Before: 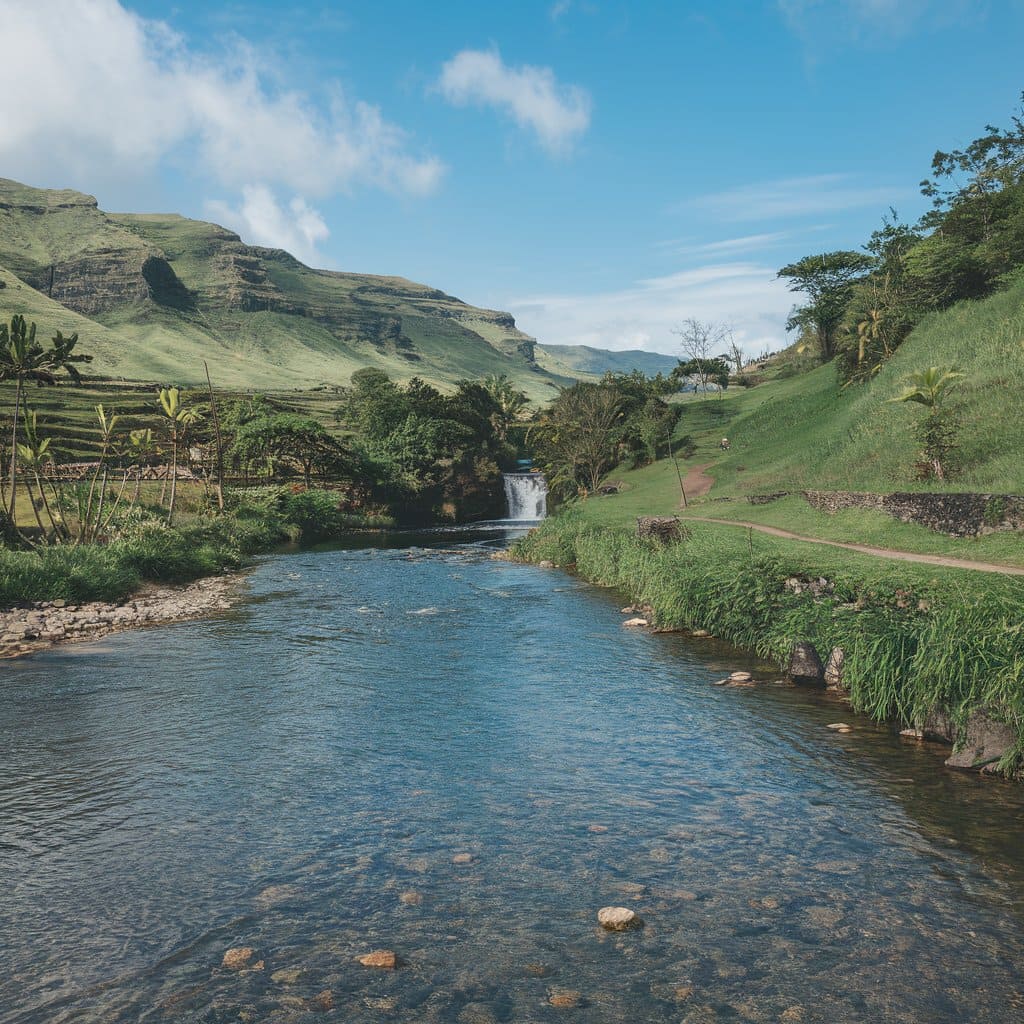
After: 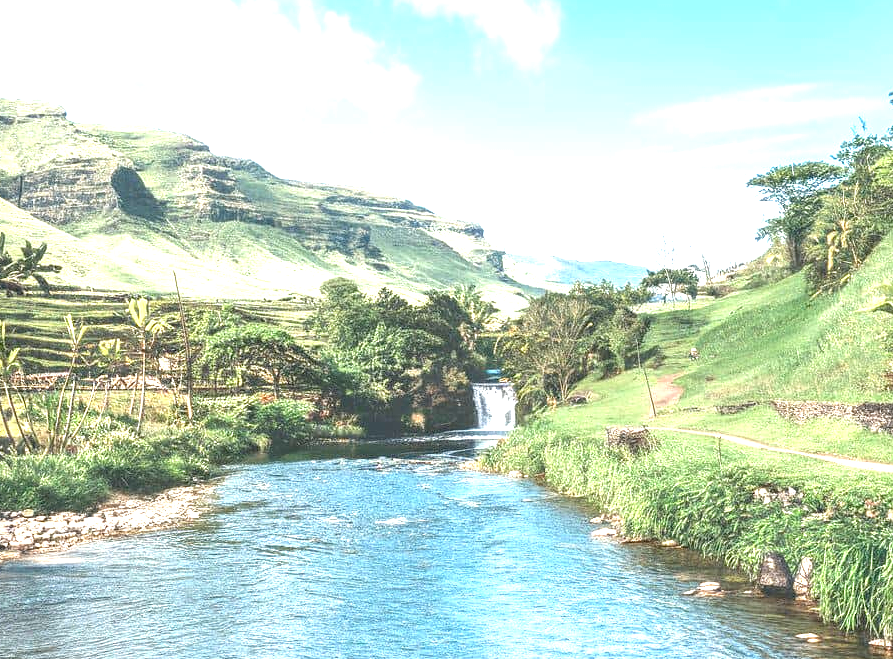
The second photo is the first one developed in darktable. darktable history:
exposure: black level correction 0.001, exposure 1.989 EV, compensate highlight preservation false
crop: left 3.071%, top 8.849%, right 9.63%, bottom 26.727%
local contrast: on, module defaults
